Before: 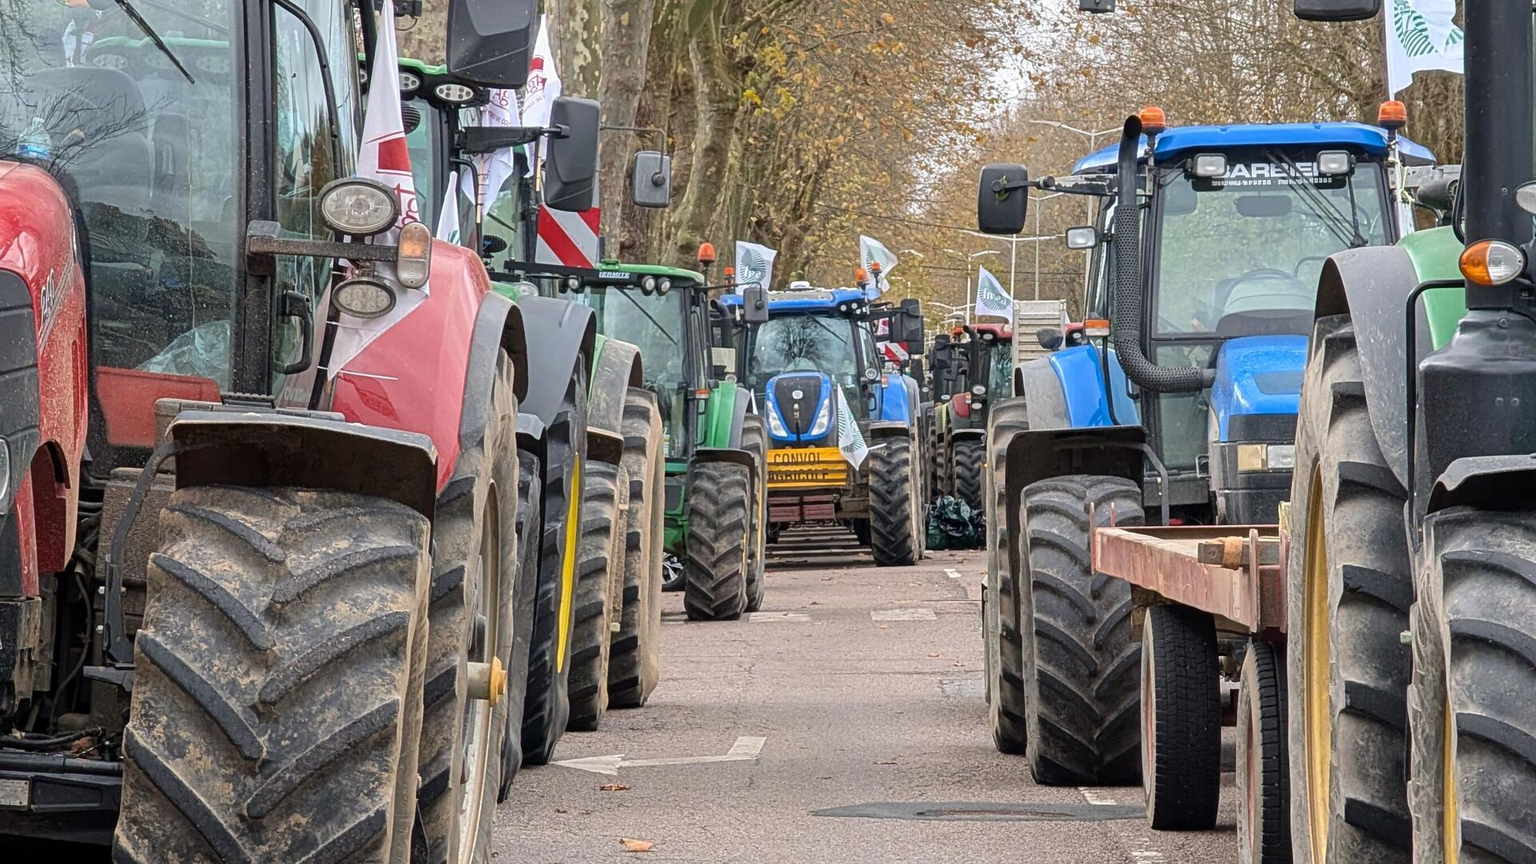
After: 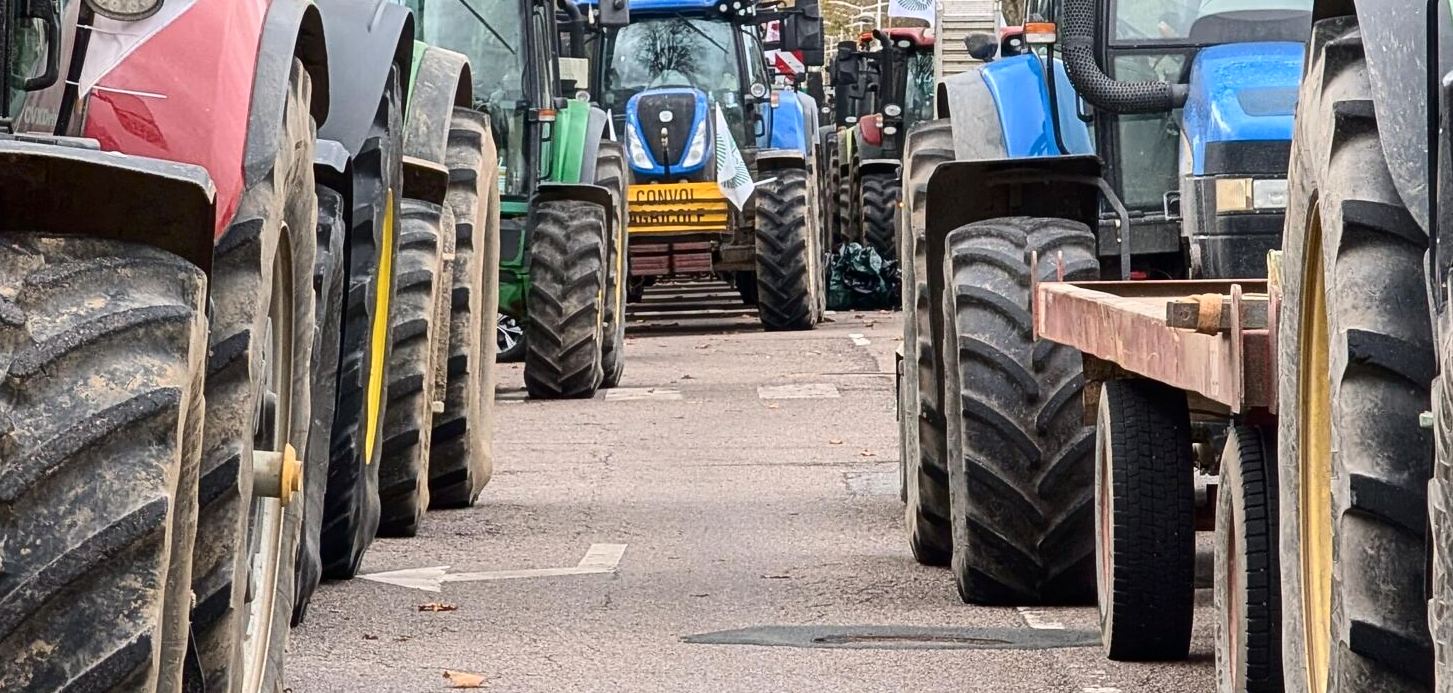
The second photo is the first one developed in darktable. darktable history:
crop and rotate: left 17.287%, top 34.962%, right 7.012%, bottom 0.81%
contrast brightness saturation: contrast 0.218
